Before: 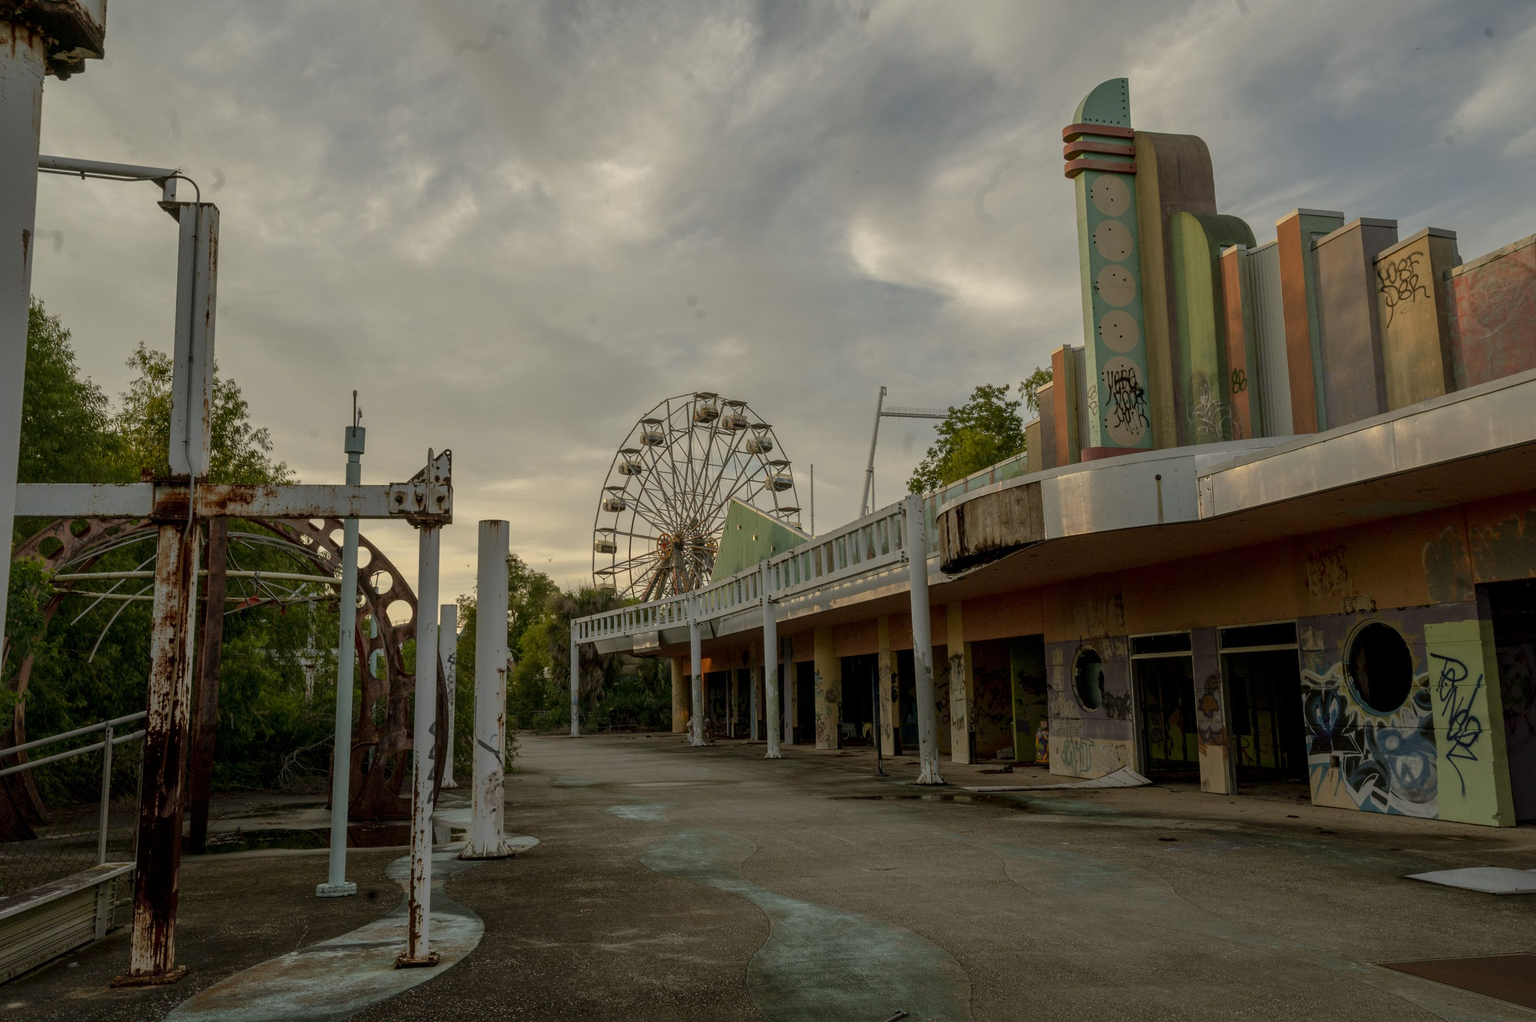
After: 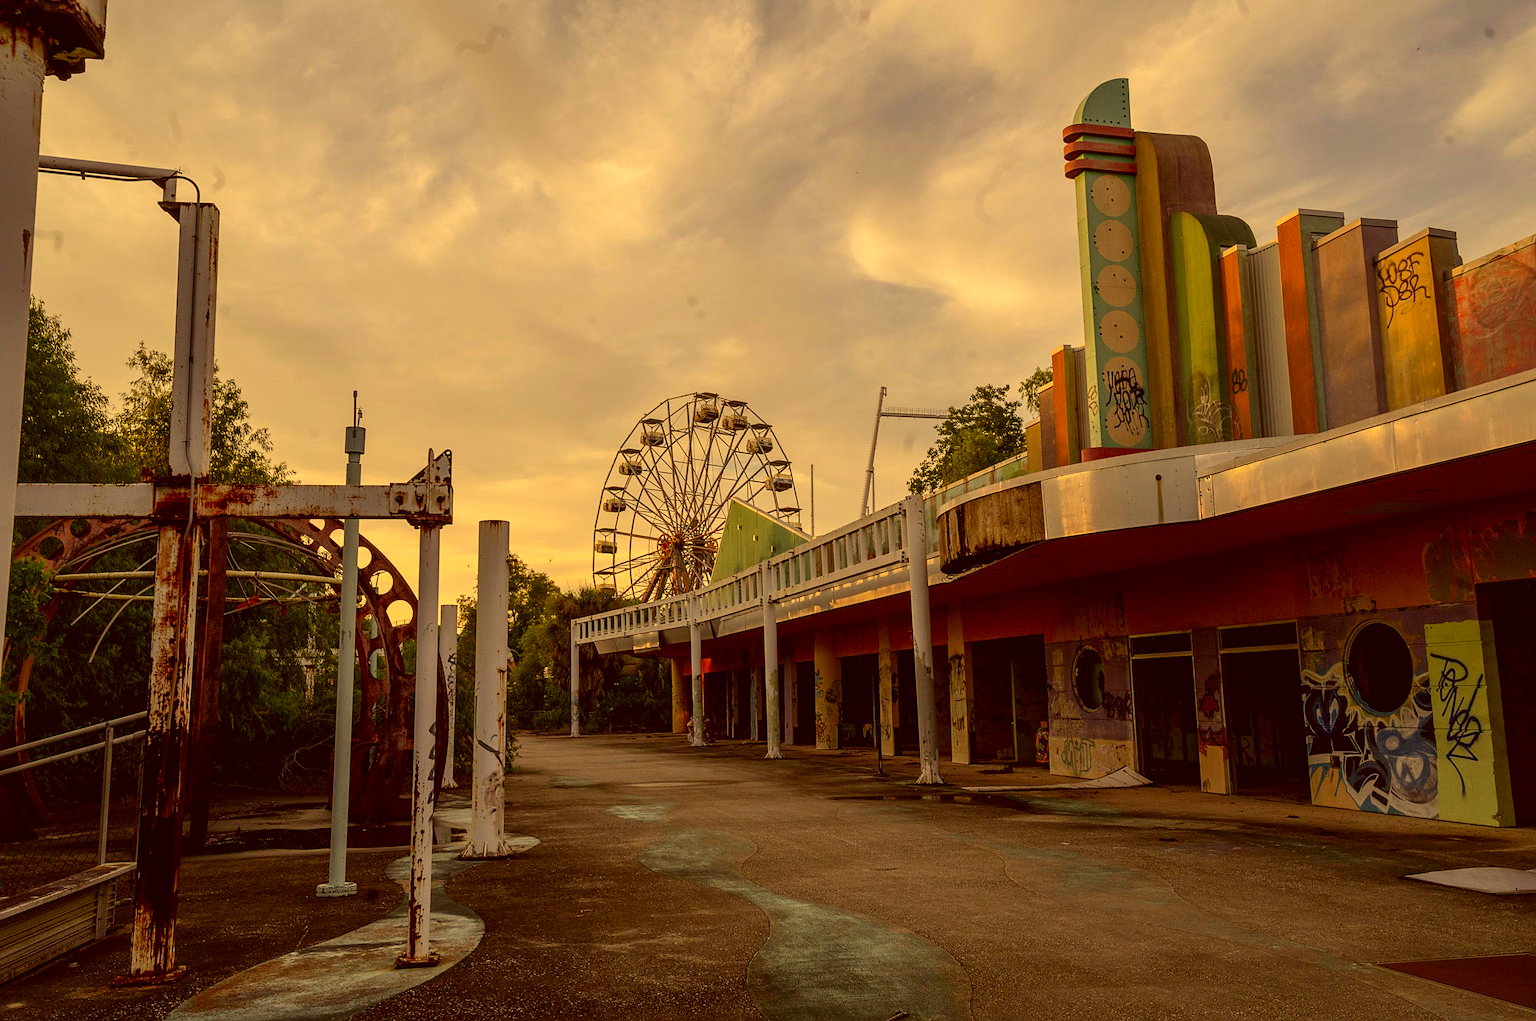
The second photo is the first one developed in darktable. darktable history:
color correction: highlights a* 10.11, highlights b* 39.22, shadows a* 14.45, shadows b* 3.39
contrast brightness saturation: contrast 0.227, brightness 0.106, saturation 0.29
sharpen: on, module defaults
